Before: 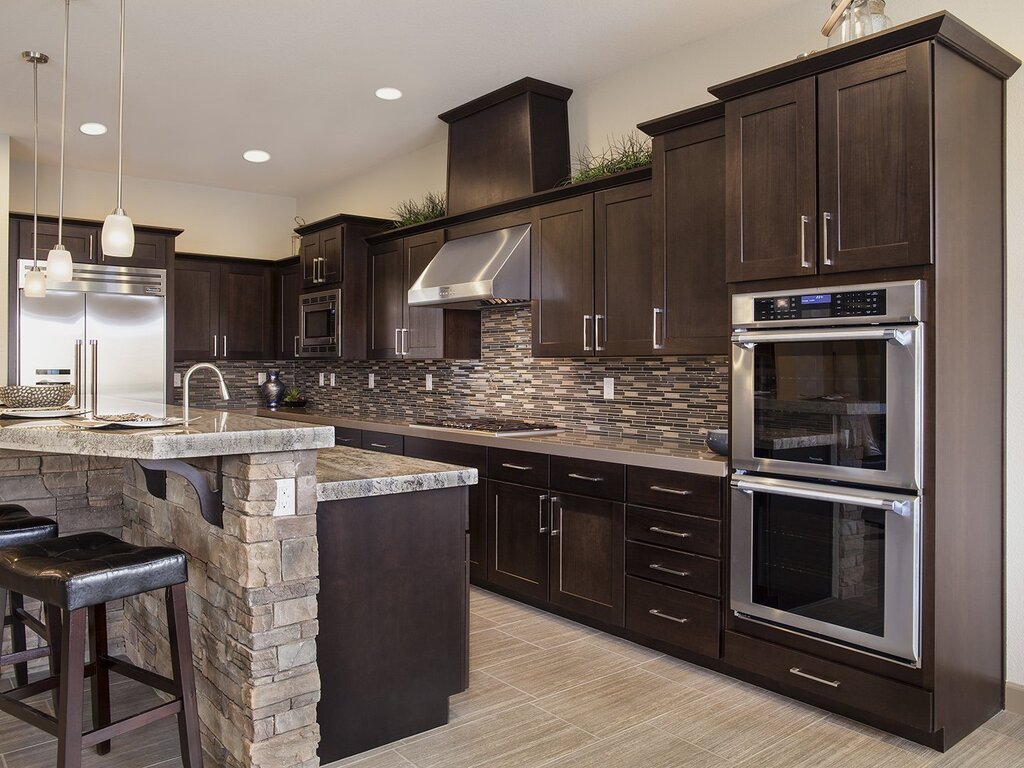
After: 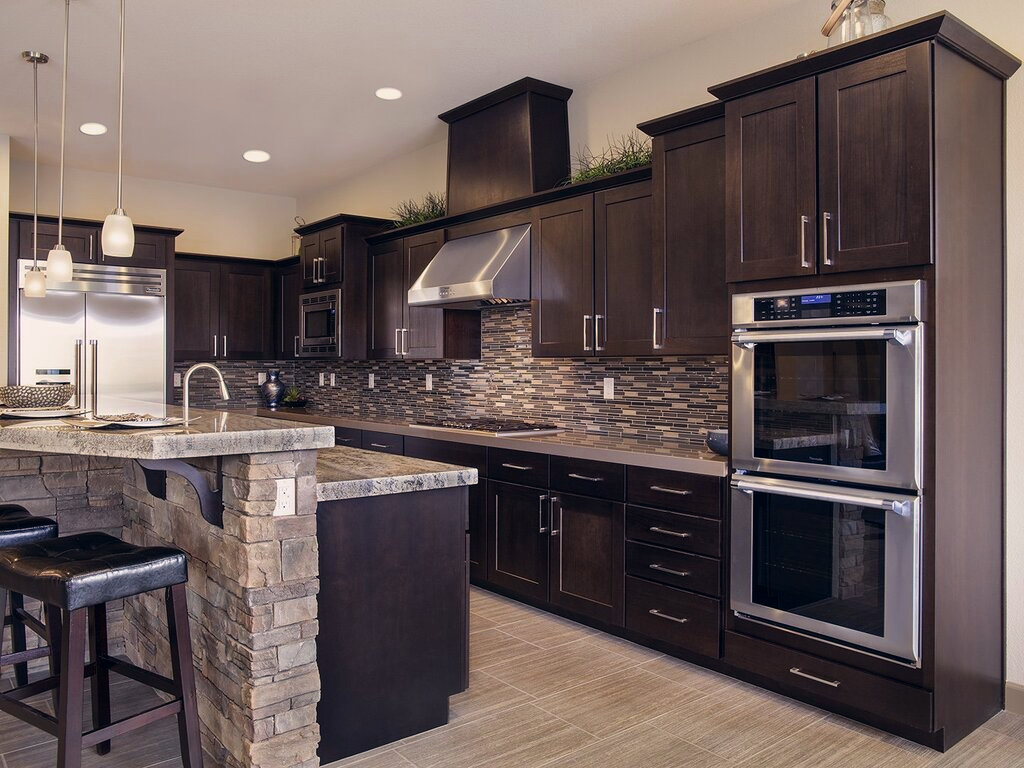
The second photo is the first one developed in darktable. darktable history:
color zones: curves: ch0 [(0, 0.425) (0.143, 0.422) (0.286, 0.42) (0.429, 0.419) (0.571, 0.419) (0.714, 0.42) (0.857, 0.422) (1, 0.425)]; ch1 [(0, 0.666) (0.143, 0.669) (0.286, 0.671) (0.429, 0.67) (0.571, 0.67) (0.714, 0.67) (0.857, 0.67) (1, 0.666)]
color balance: gamma [0.9, 0.988, 0.975, 1.025], gain [1.05, 1, 1, 1]
color correction: highlights a* 2.75, highlights b* 5, shadows a* -2.04, shadows b* -4.84, saturation 0.8
